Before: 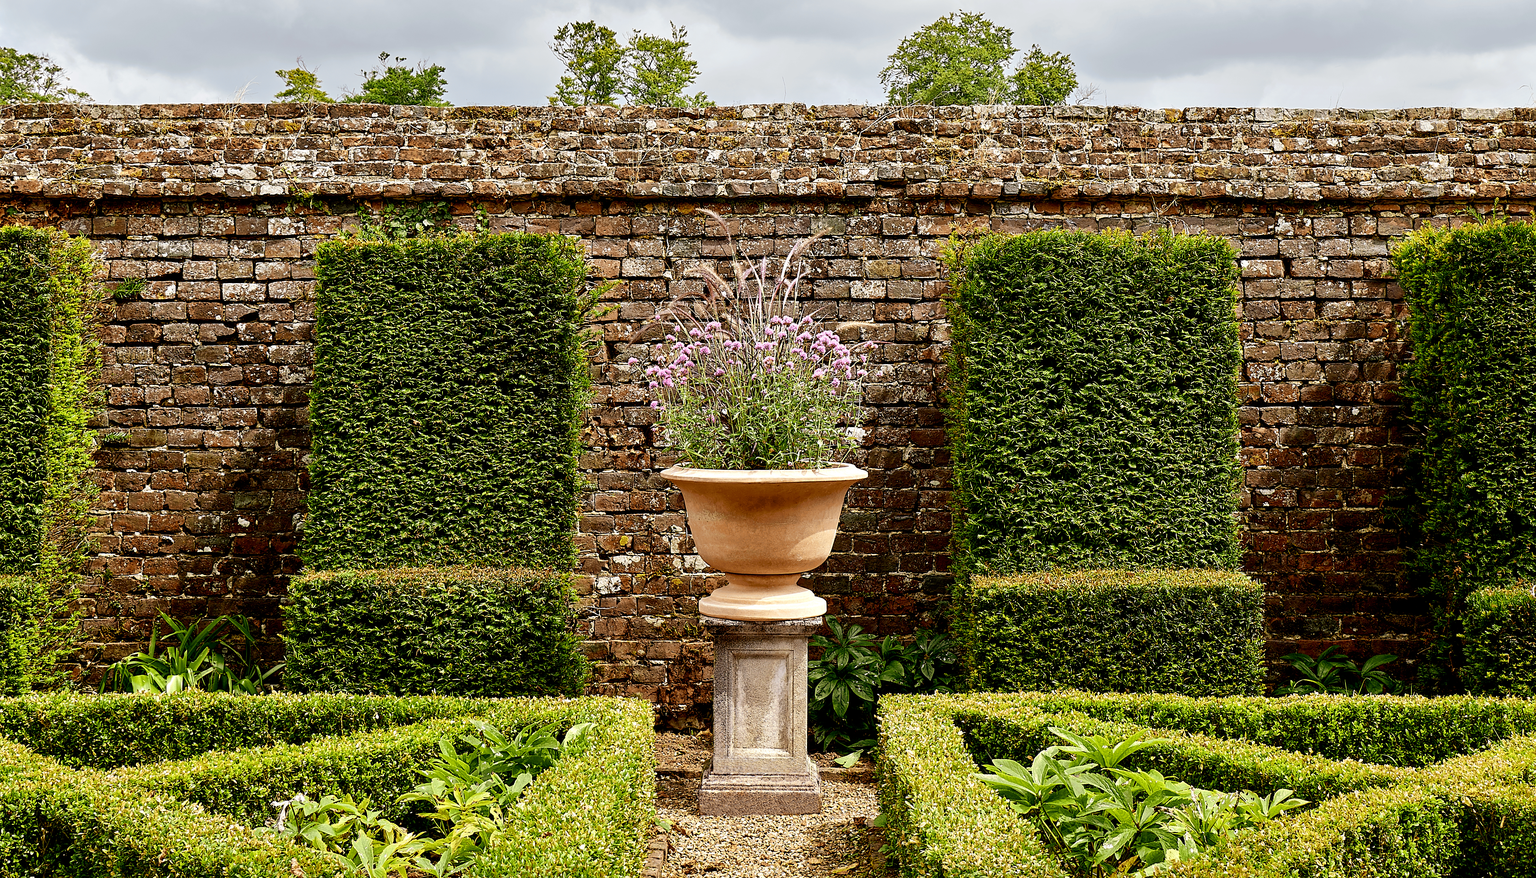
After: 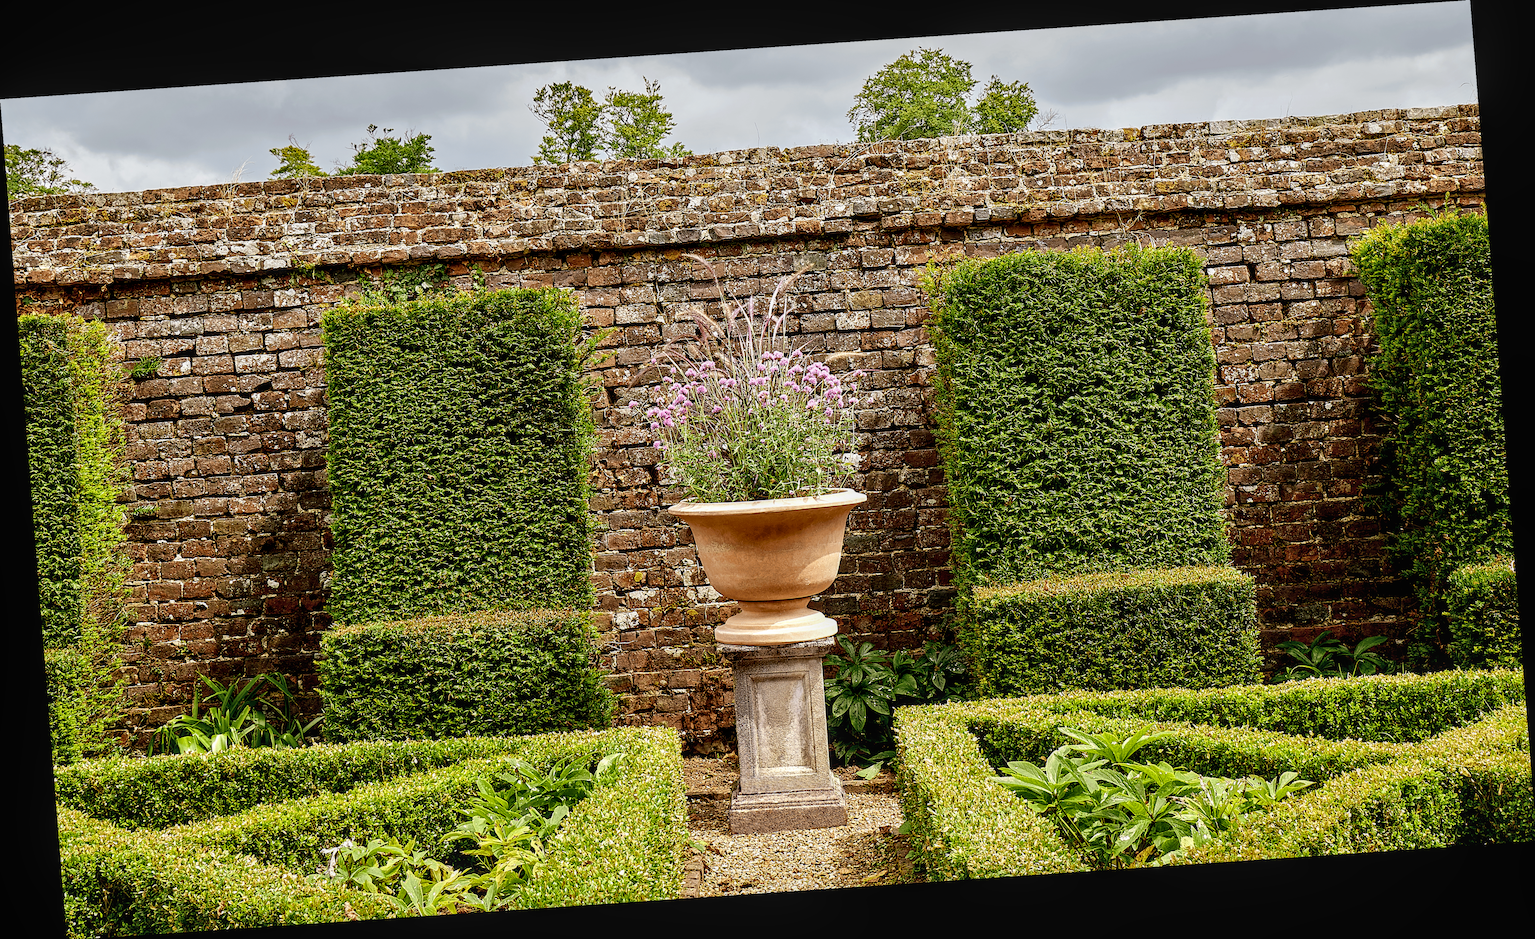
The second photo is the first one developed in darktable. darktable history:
rotate and perspective: rotation -4.2°, shear 0.006, automatic cropping off
local contrast: on, module defaults
